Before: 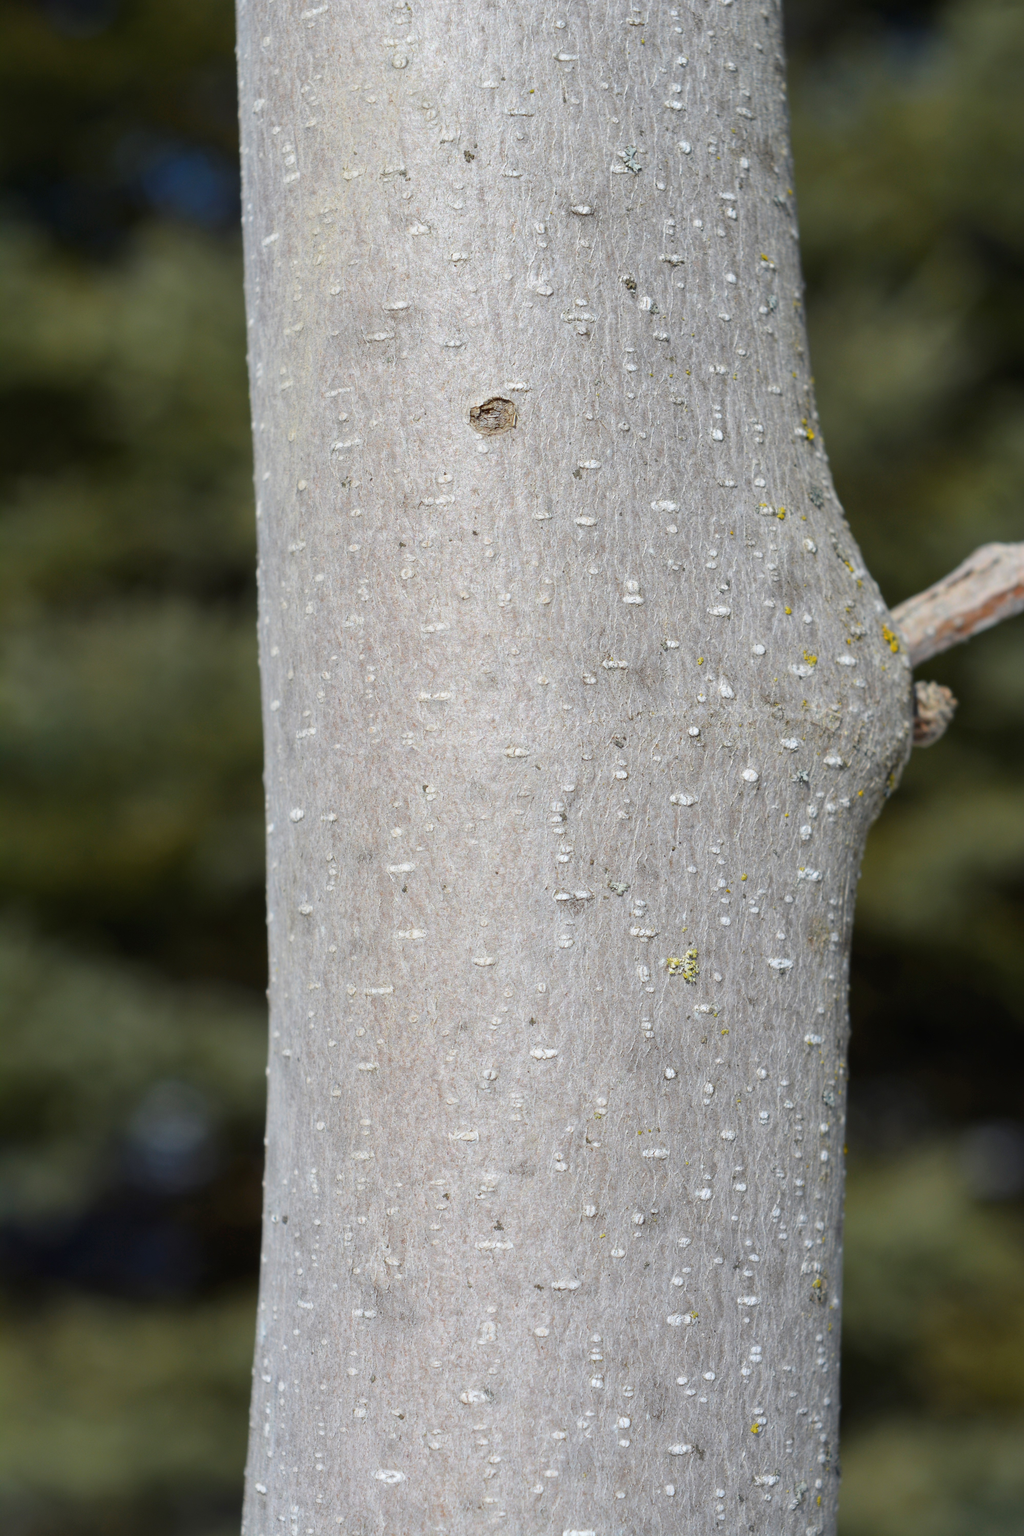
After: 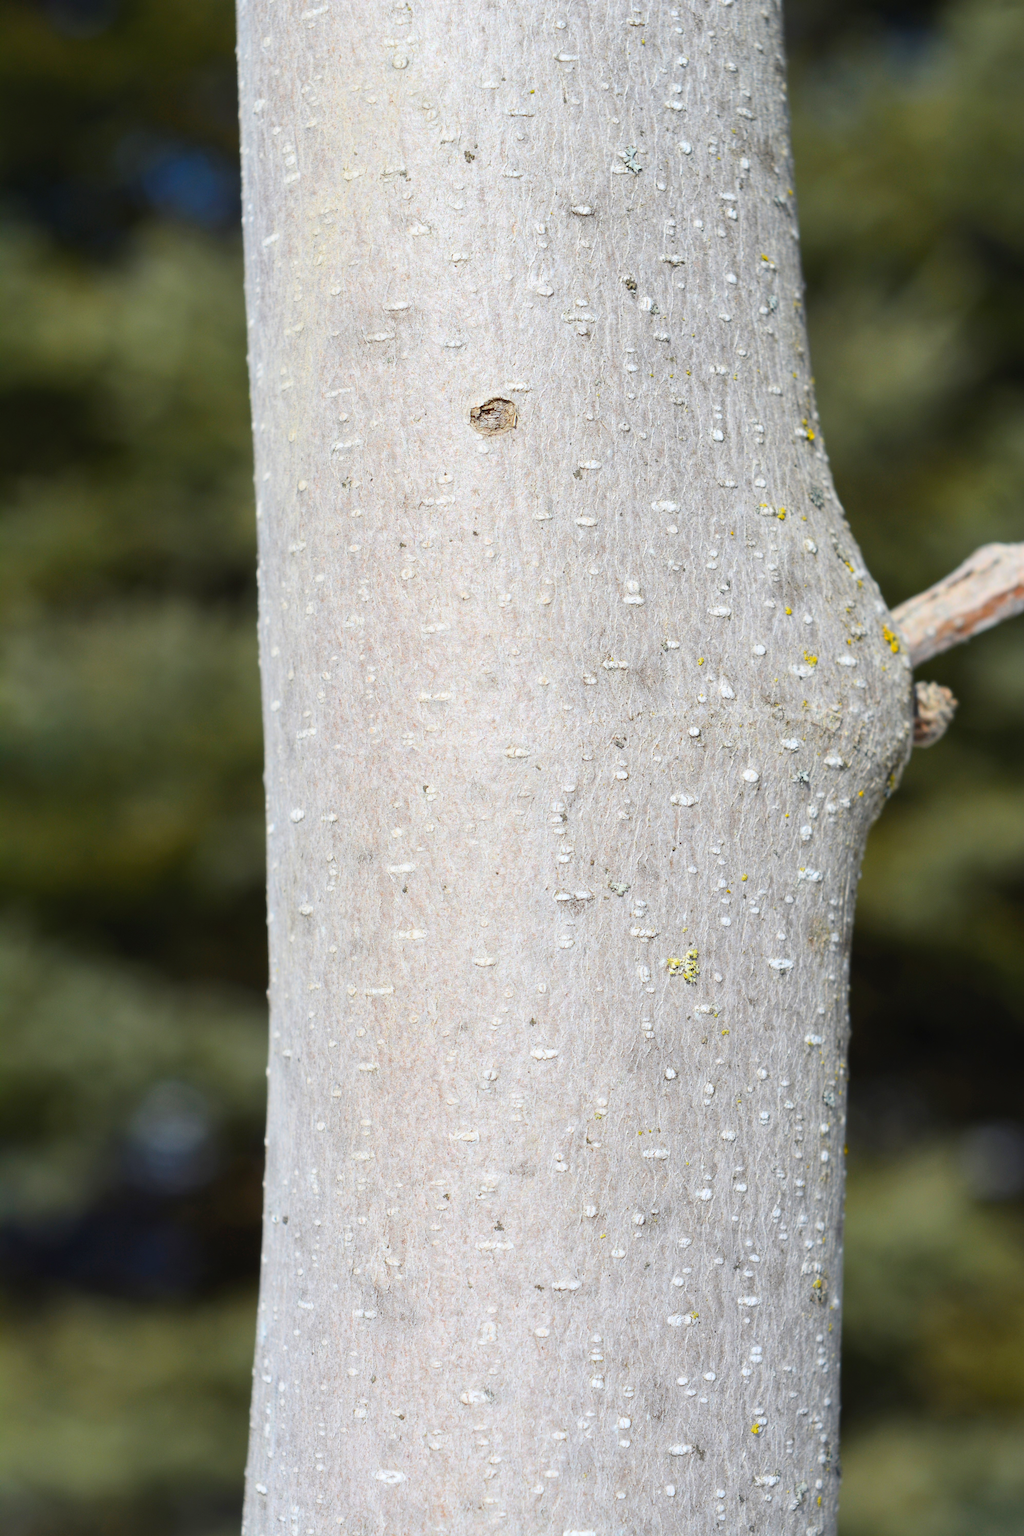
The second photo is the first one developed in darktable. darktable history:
contrast brightness saturation: contrast 0.2, brightness 0.16, saturation 0.22
tone equalizer: on, module defaults
